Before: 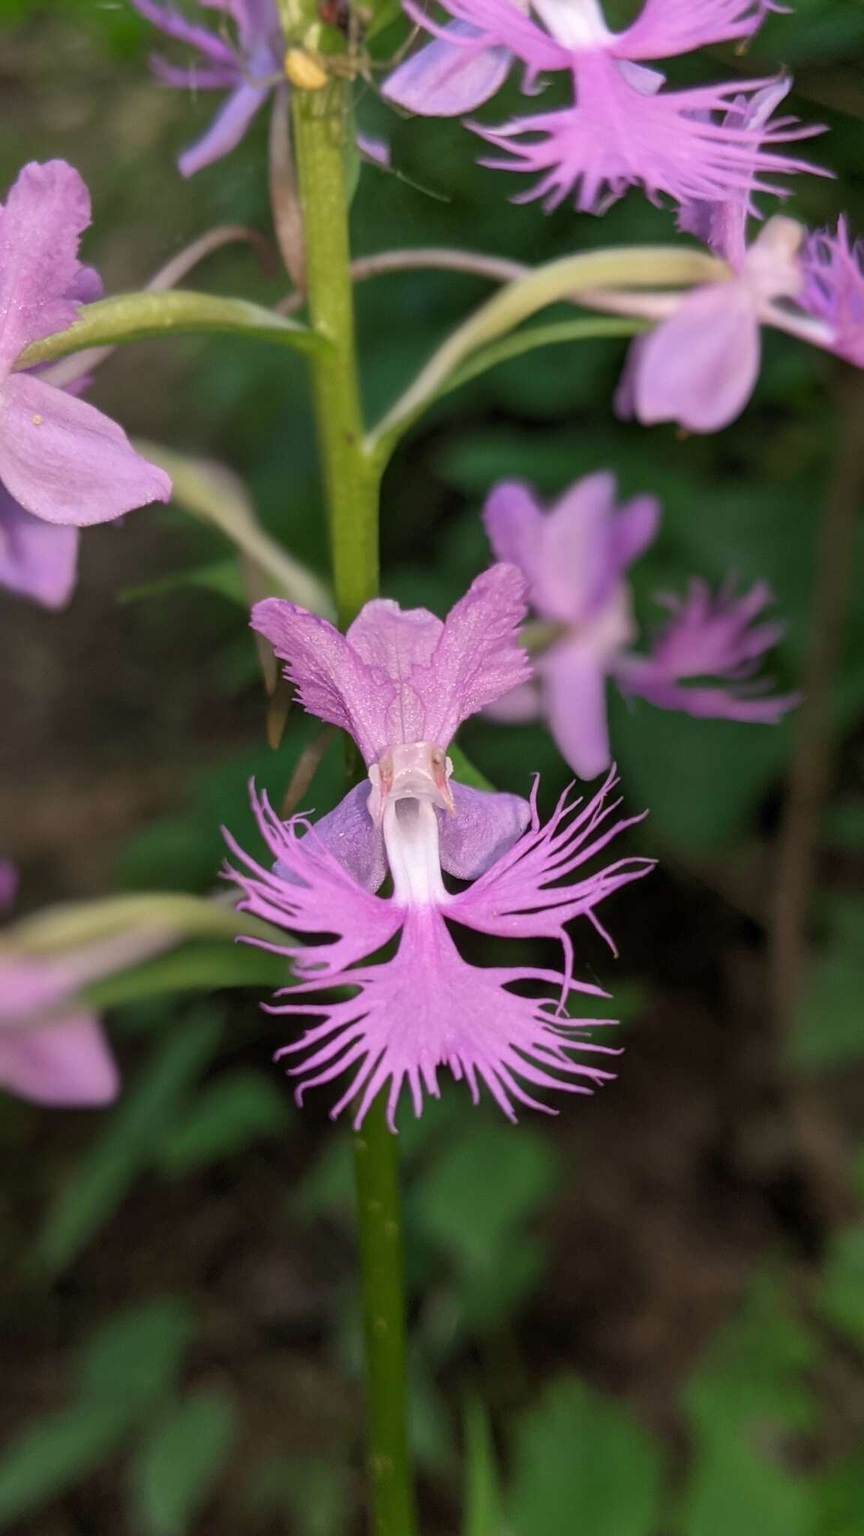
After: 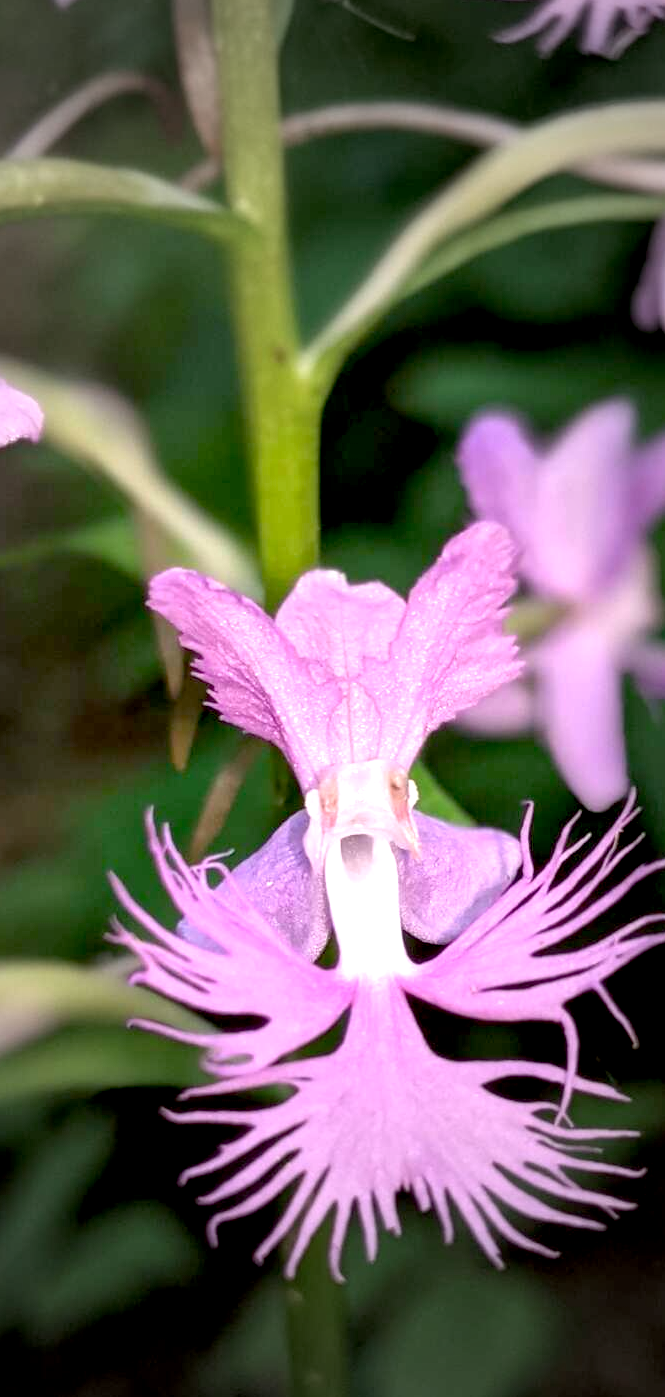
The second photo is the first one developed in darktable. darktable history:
crop: left 16.202%, top 11.208%, right 26.045%, bottom 20.557%
exposure: black level correction 0.01, exposure 1 EV, compensate highlight preservation false
vignetting: fall-off start 33.76%, fall-off radius 64.94%, brightness -0.575, center (-0.12, -0.002), width/height ratio 0.959
